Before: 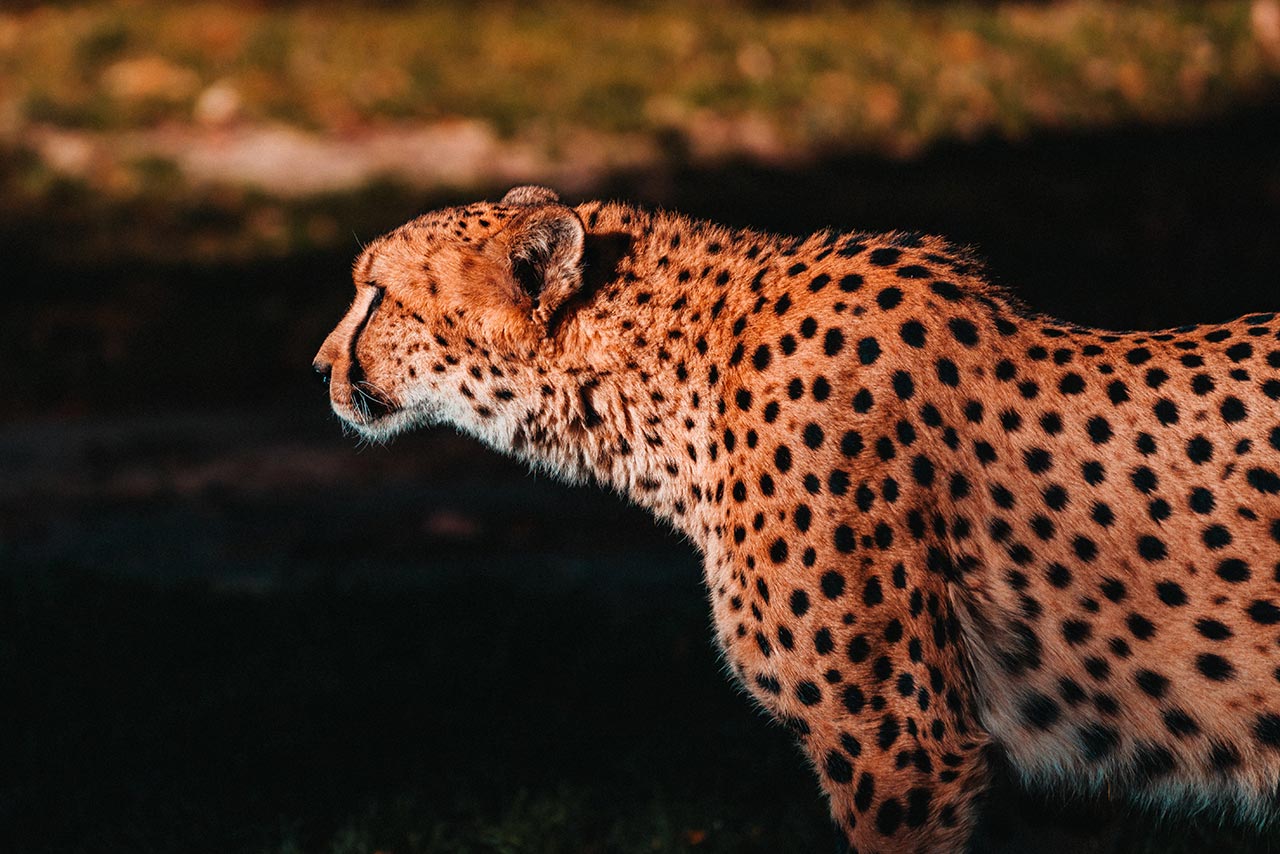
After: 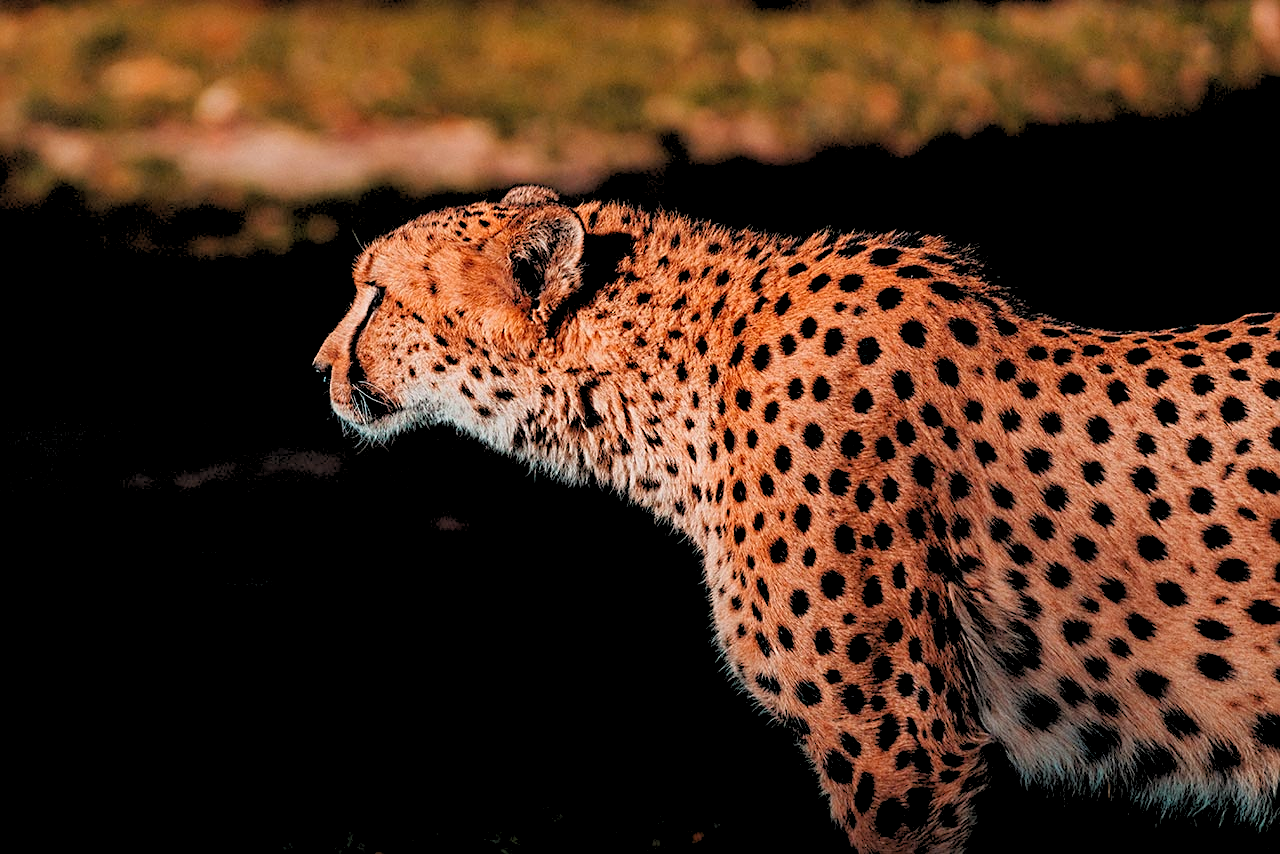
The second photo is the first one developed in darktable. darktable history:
rgb levels: preserve colors sum RGB, levels [[0.038, 0.433, 0.934], [0, 0.5, 1], [0, 0.5, 1]]
sharpen: on, module defaults
